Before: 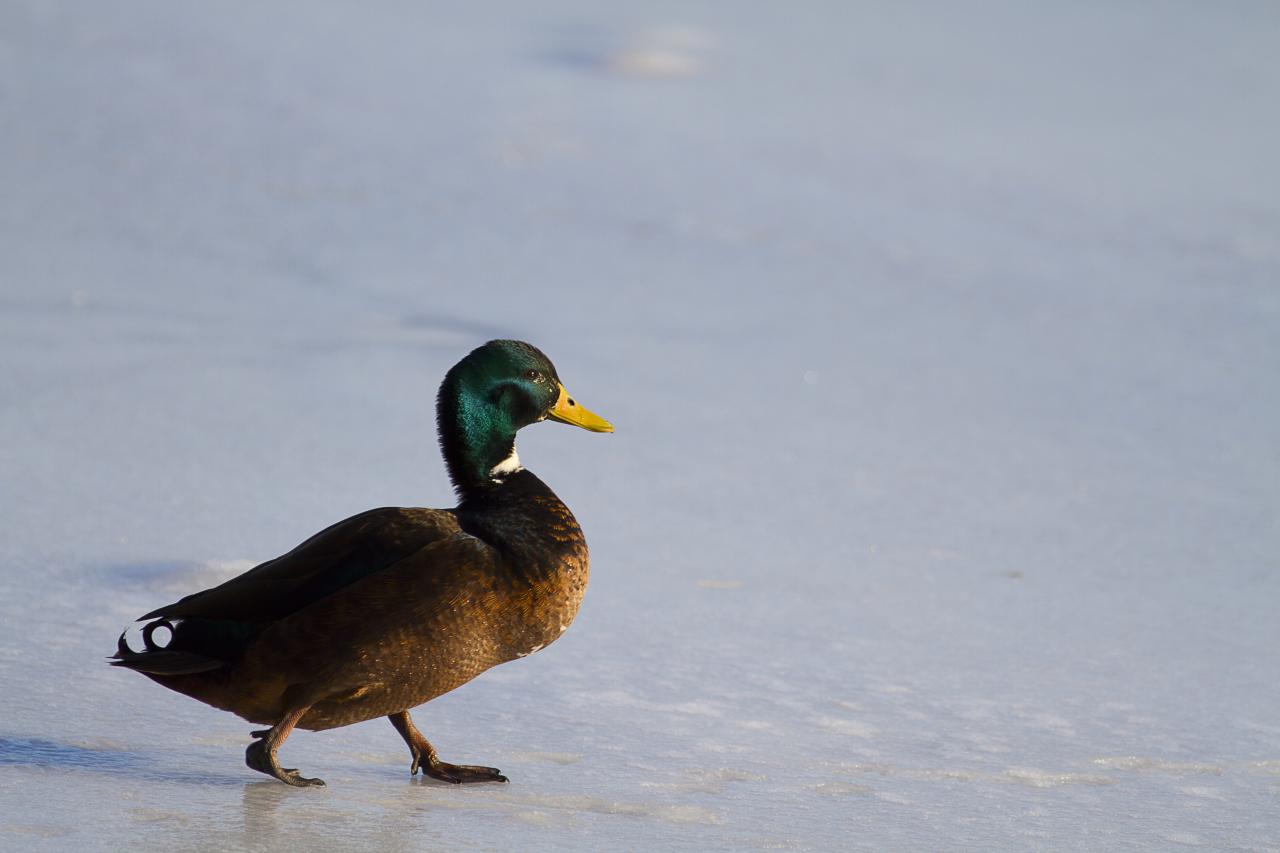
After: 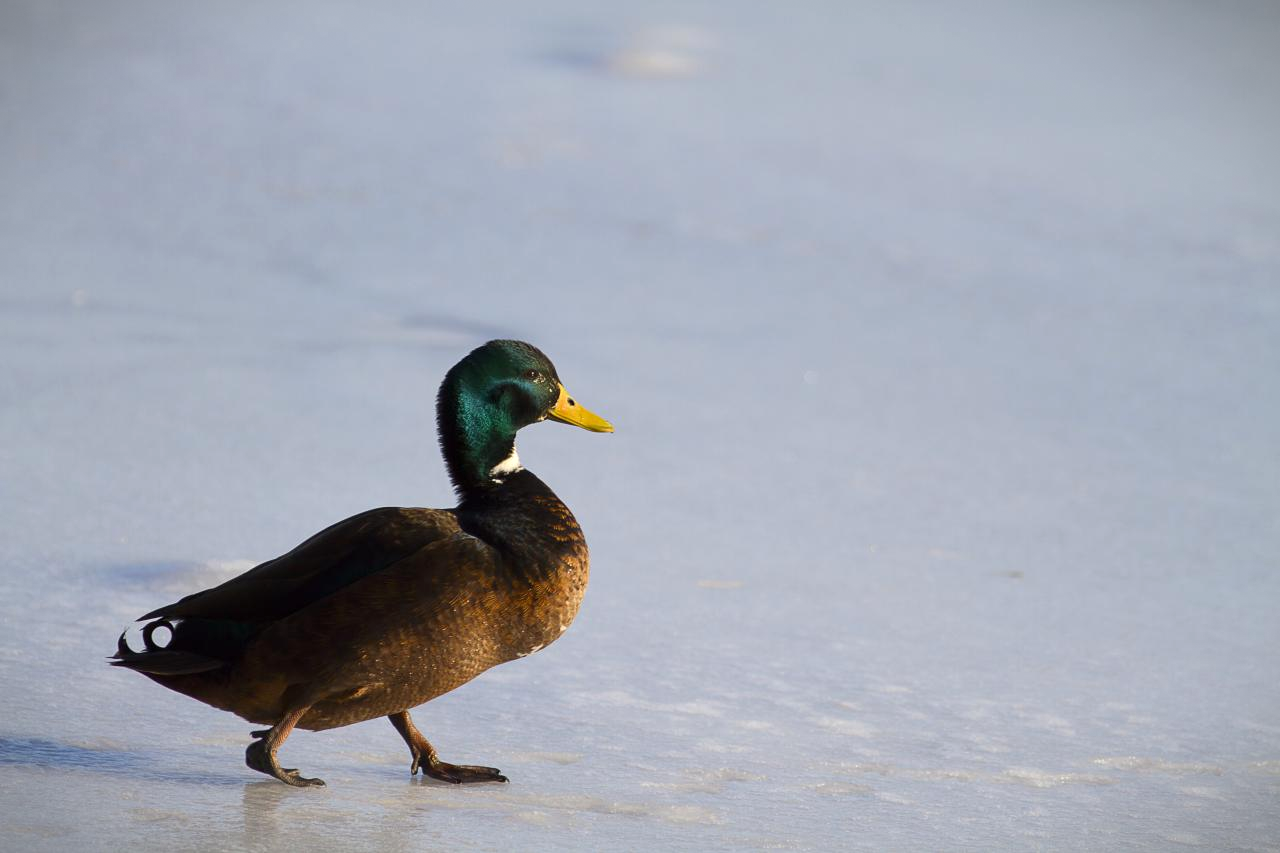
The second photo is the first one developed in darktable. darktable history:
exposure: exposure 0.161 EV, compensate highlight preservation false
vignetting: fall-off start 100%, brightness -0.406, saturation -0.3, width/height ratio 1.324, dithering 8-bit output, unbound false
